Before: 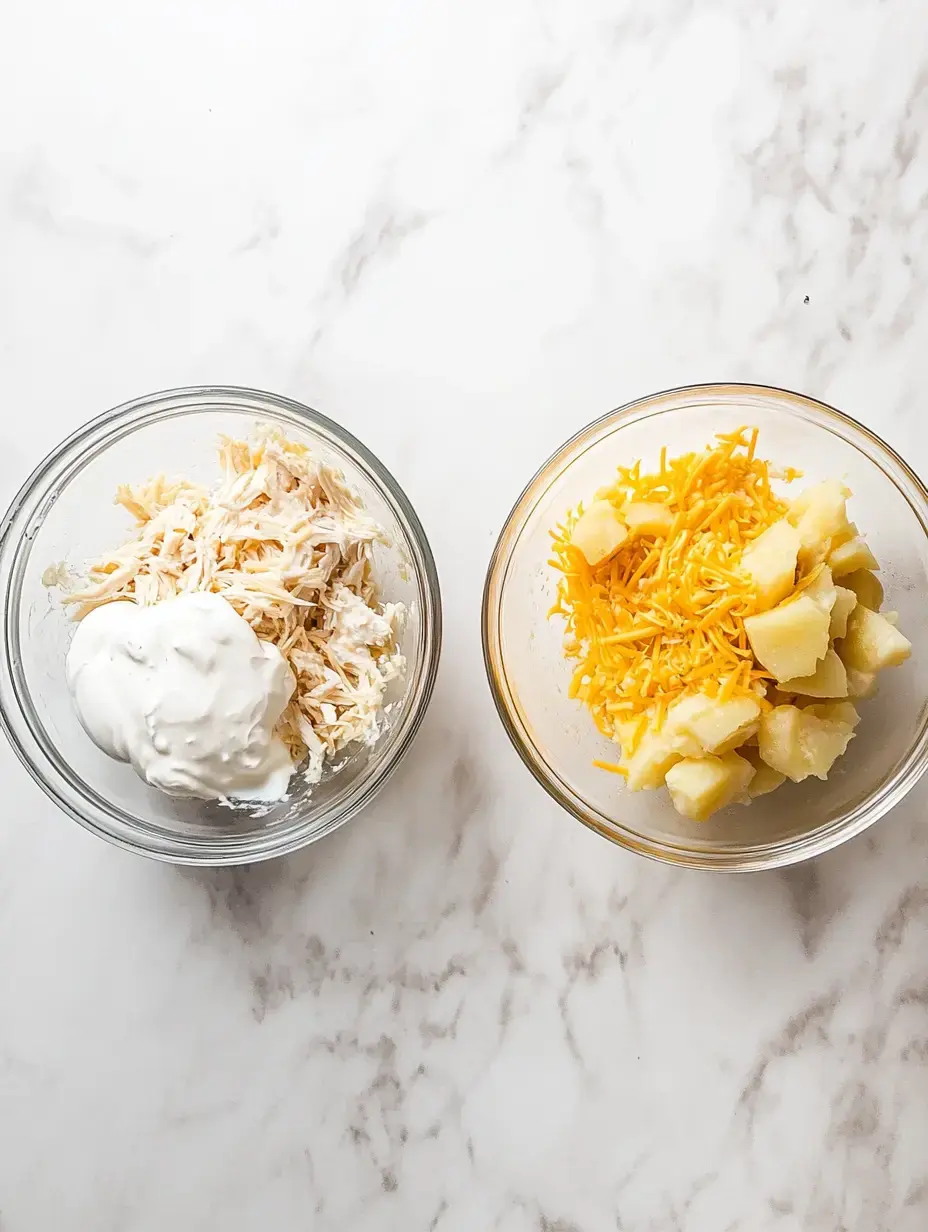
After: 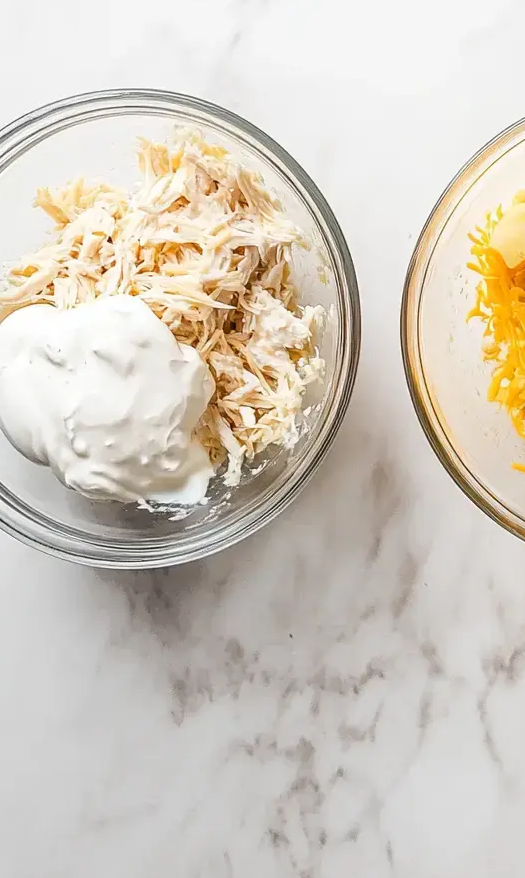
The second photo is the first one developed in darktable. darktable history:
crop: left 8.772%, top 24.176%, right 34.601%, bottom 4.48%
